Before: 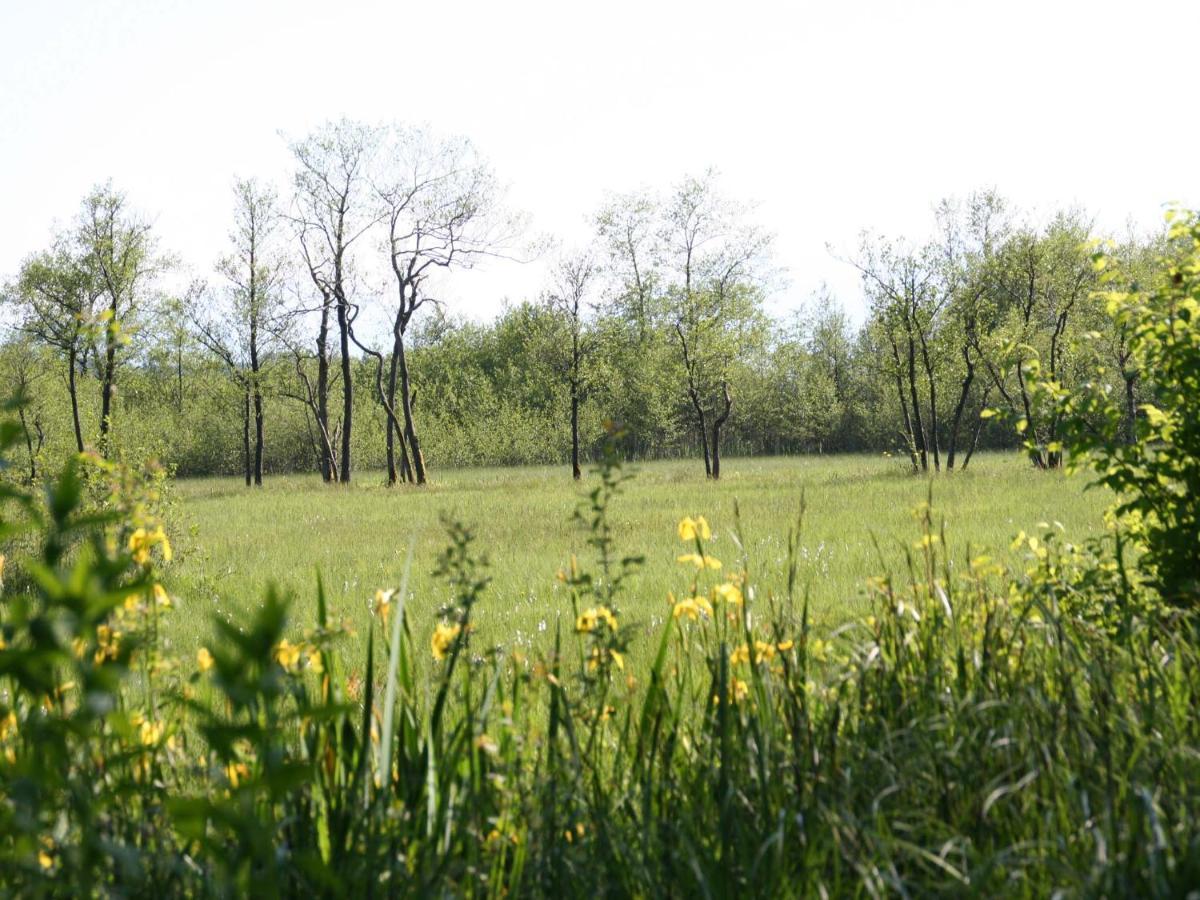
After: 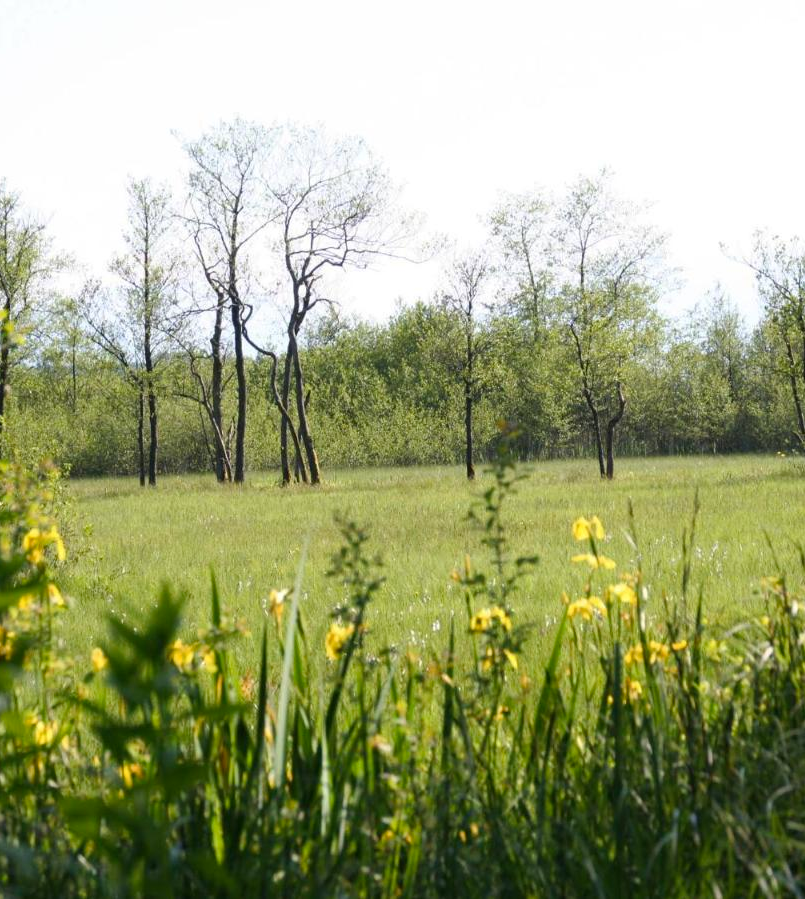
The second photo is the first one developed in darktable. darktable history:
crop and rotate: left 8.9%, right 23.985%
color balance rgb: perceptual saturation grading › global saturation 0.059%, perceptual saturation grading › mid-tones 11.226%, global vibrance 20%
base curve: preserve colors none
